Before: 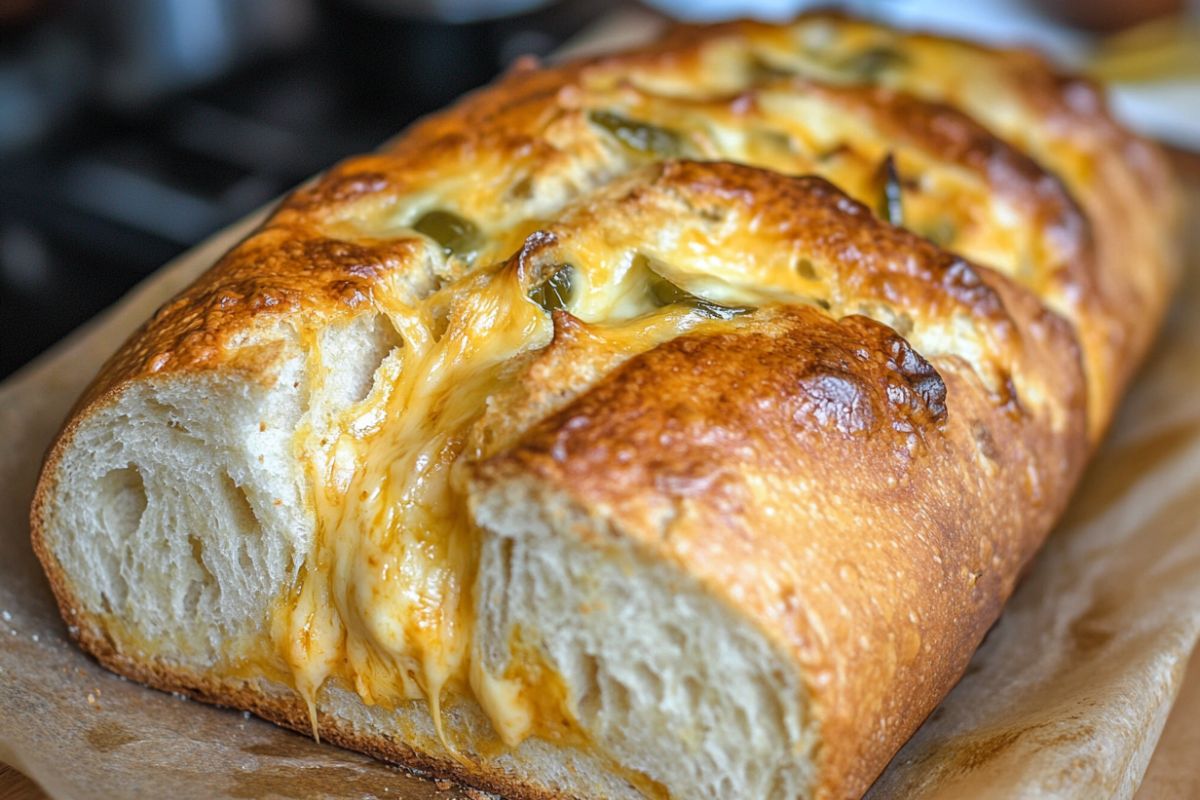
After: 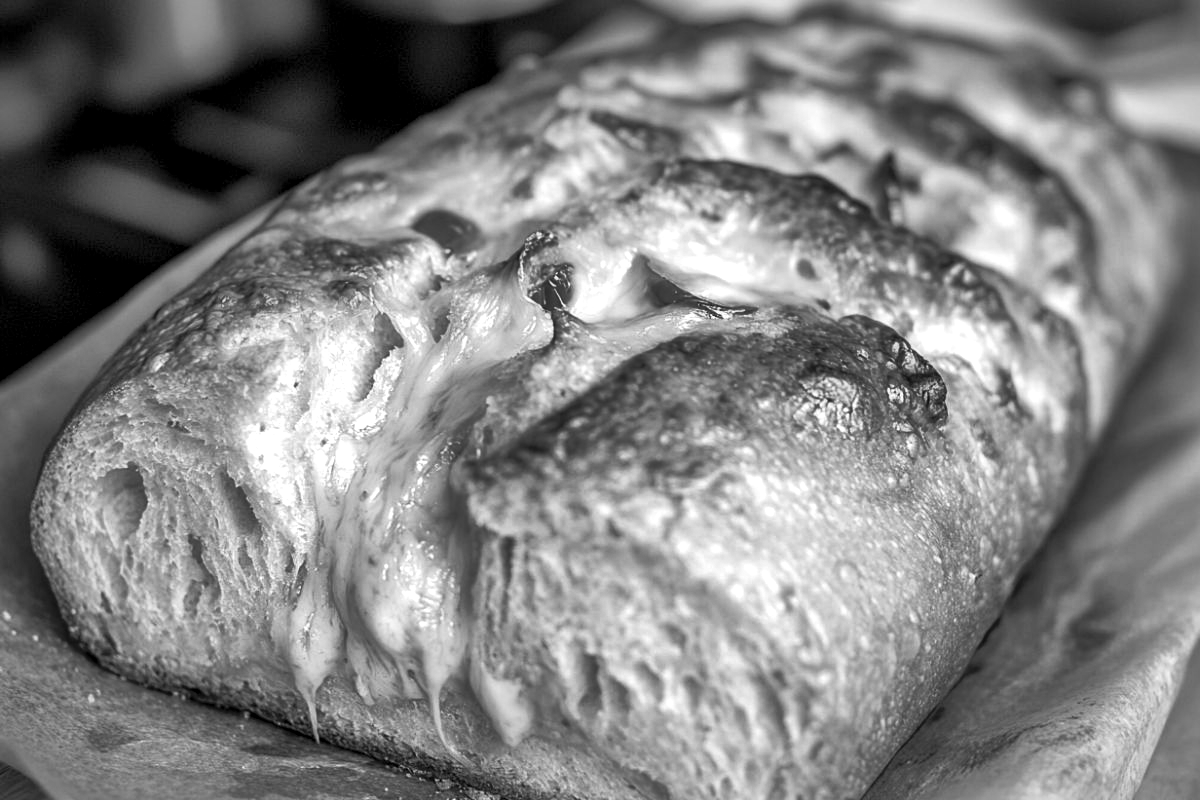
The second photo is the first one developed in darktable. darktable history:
local contrast: mode bilateral grid, contrast 70, coarseness 75, detail 180%, midtone range 0.2
monochrome: size 1
rgb curve: curves: ch0 [(0, 0) (0.053, 0.068) (0.122, 0.128) (1, 1)]
